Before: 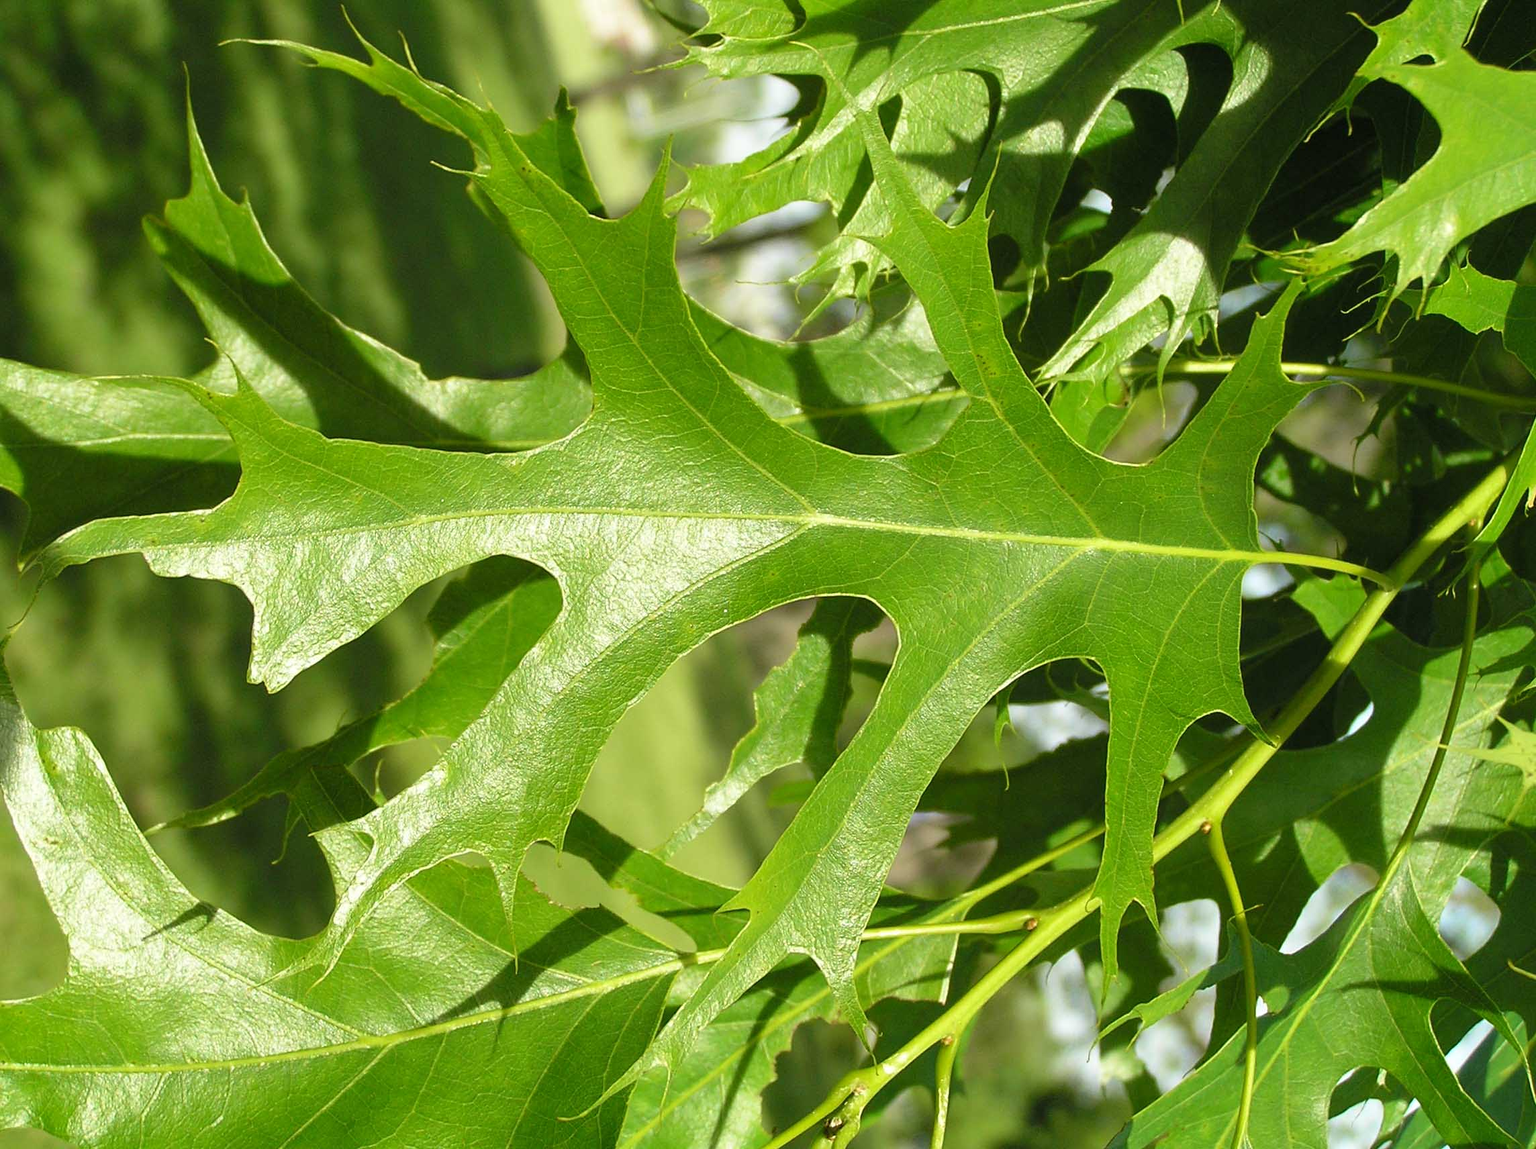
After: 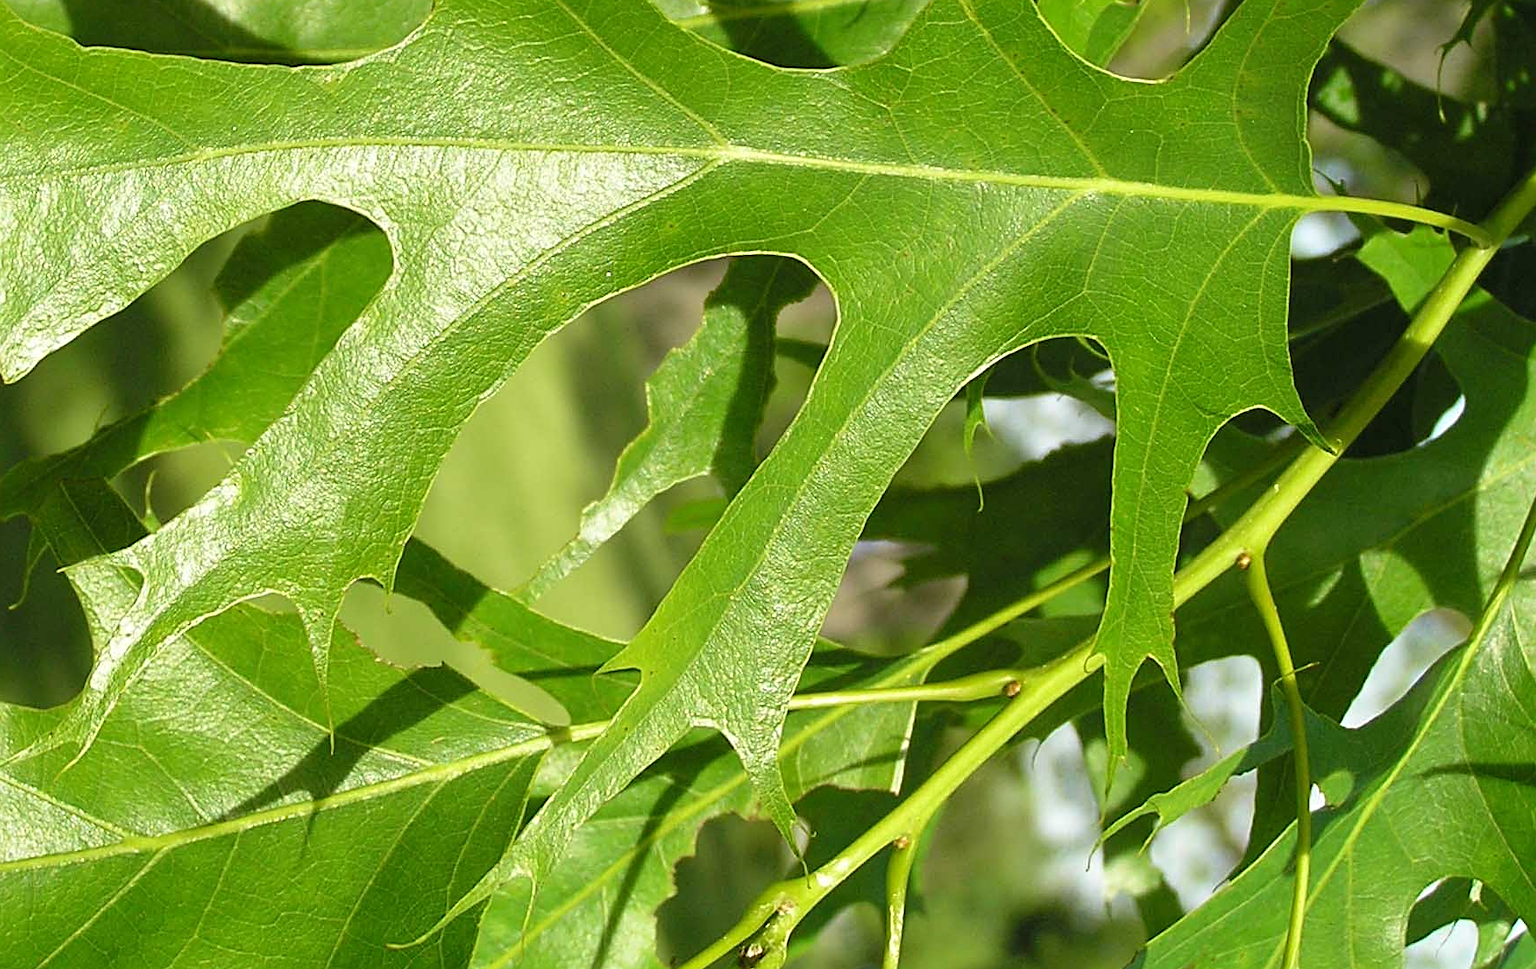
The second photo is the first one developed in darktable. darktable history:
crop and rotate: left 17.299%, top 35.115%, right 7.015%, bottom 1.024%
sharpen: radius 2.529, amount 0.323
